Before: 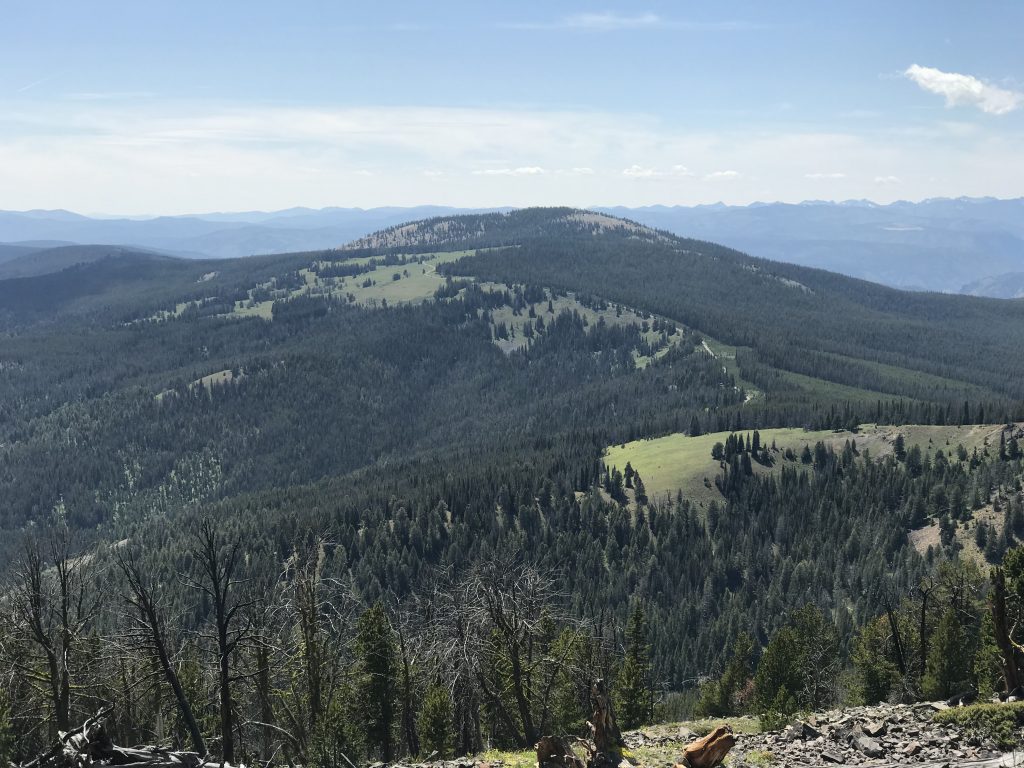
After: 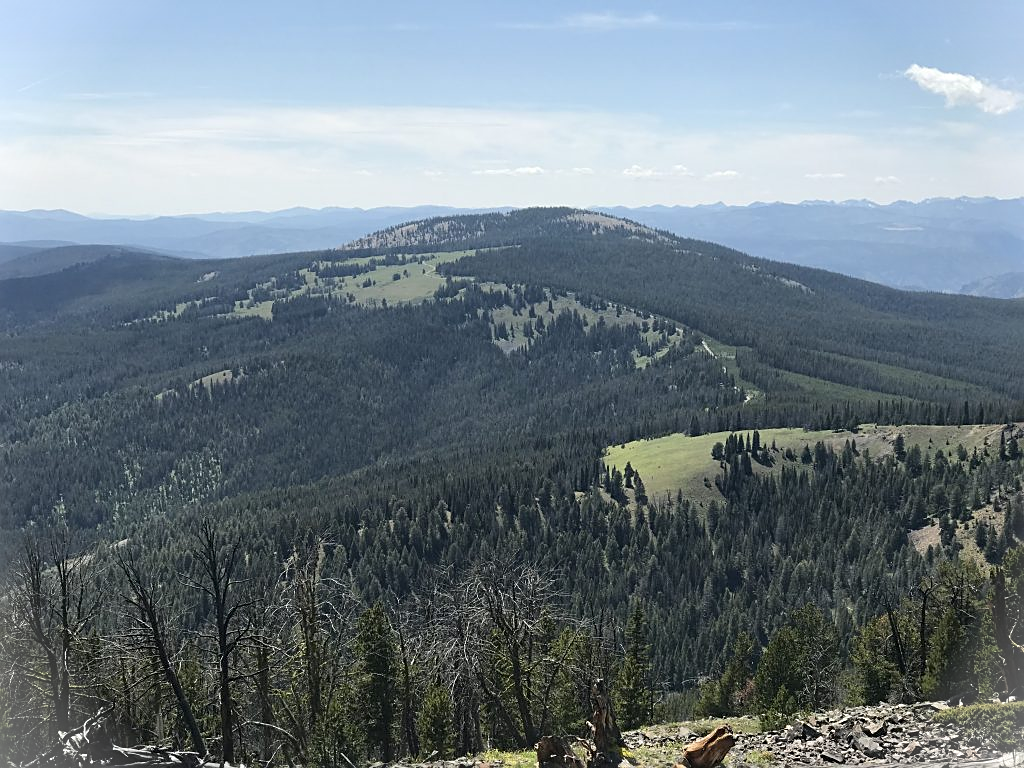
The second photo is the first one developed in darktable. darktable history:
sharpen: on, module defaults
vignetting: fall-off start 100%, brightness 0.3, saturation 0
